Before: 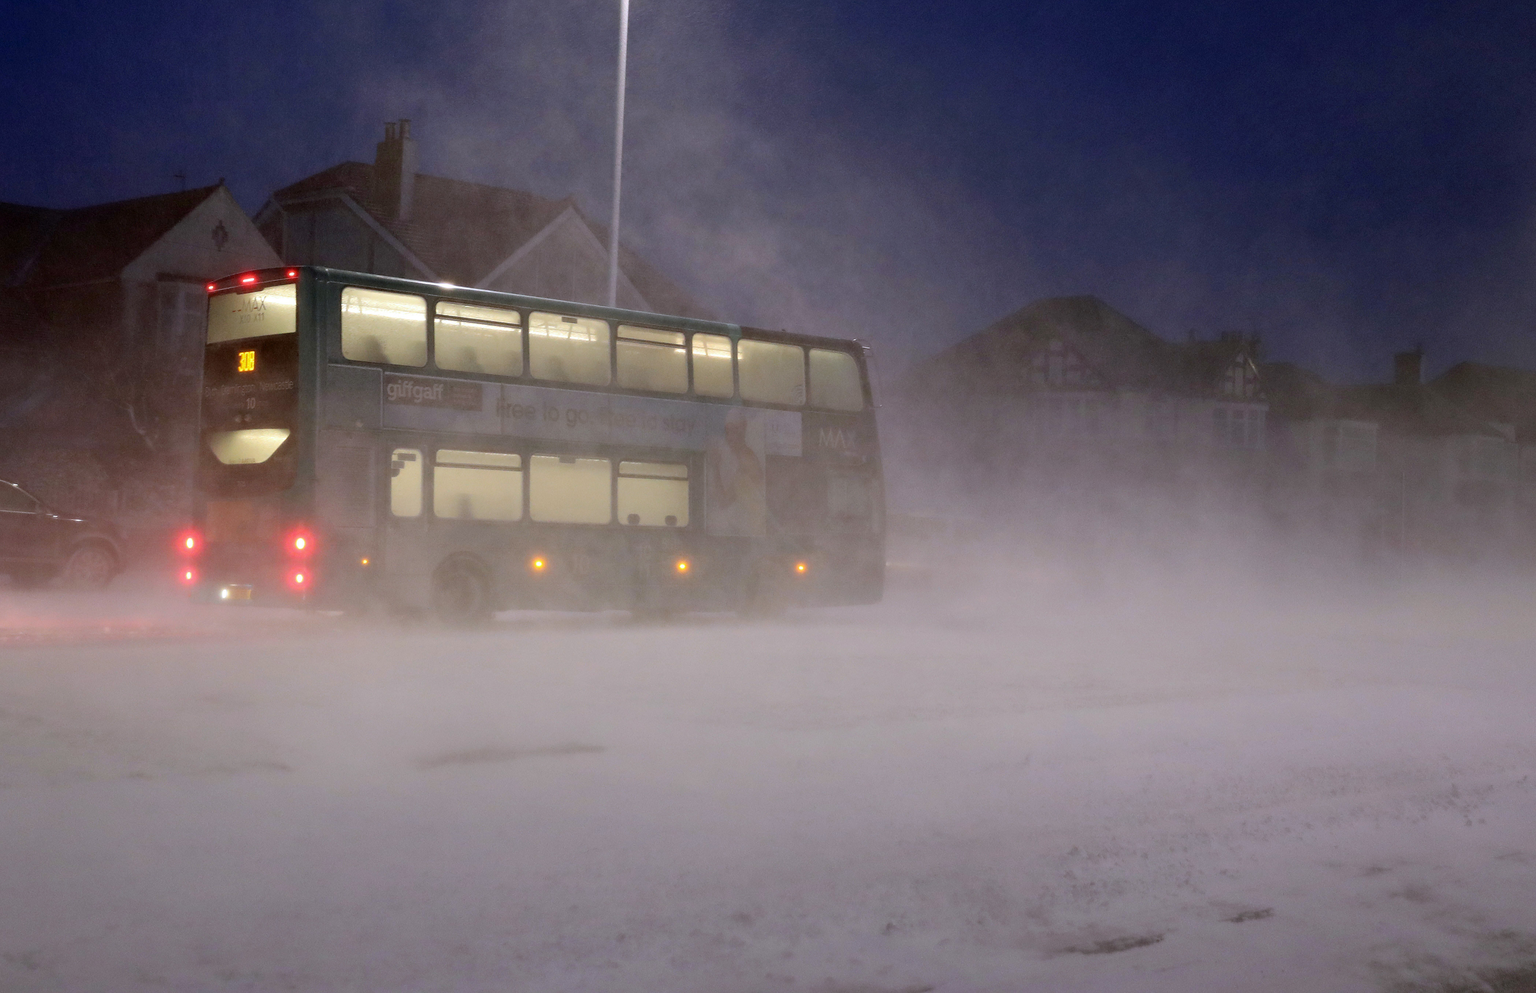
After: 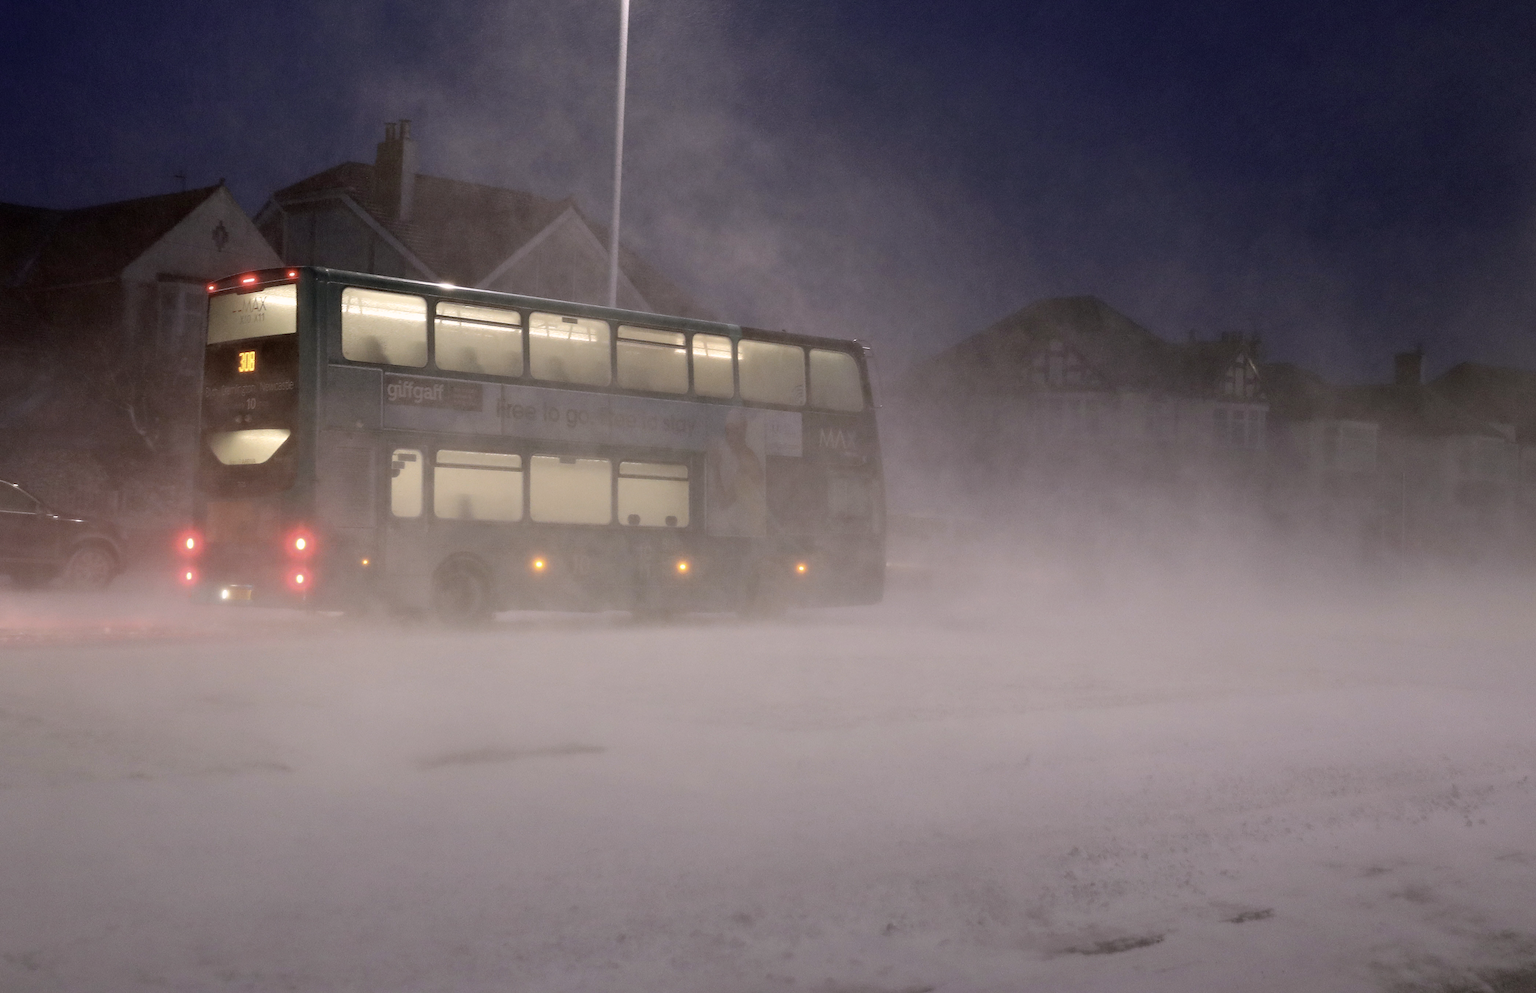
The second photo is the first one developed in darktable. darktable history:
color correction: highlights a* 5.49, highlights b* 5.26, saturation 0.668
